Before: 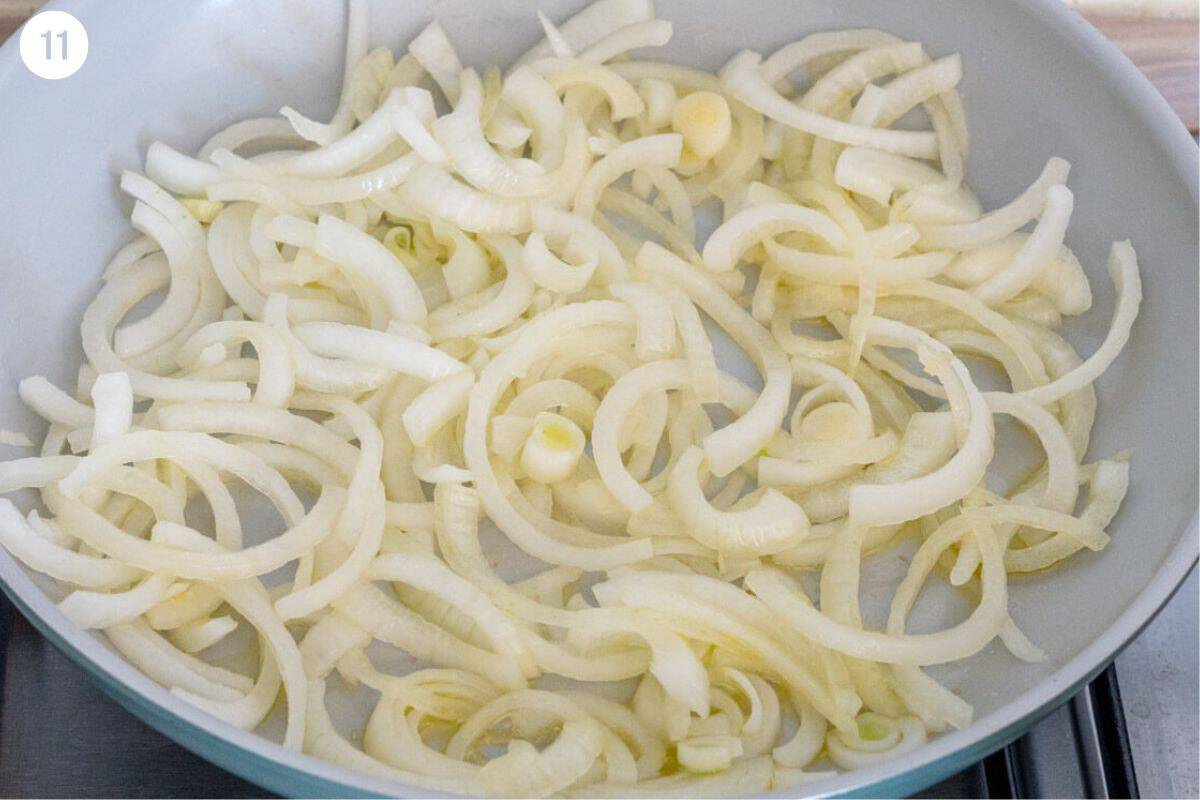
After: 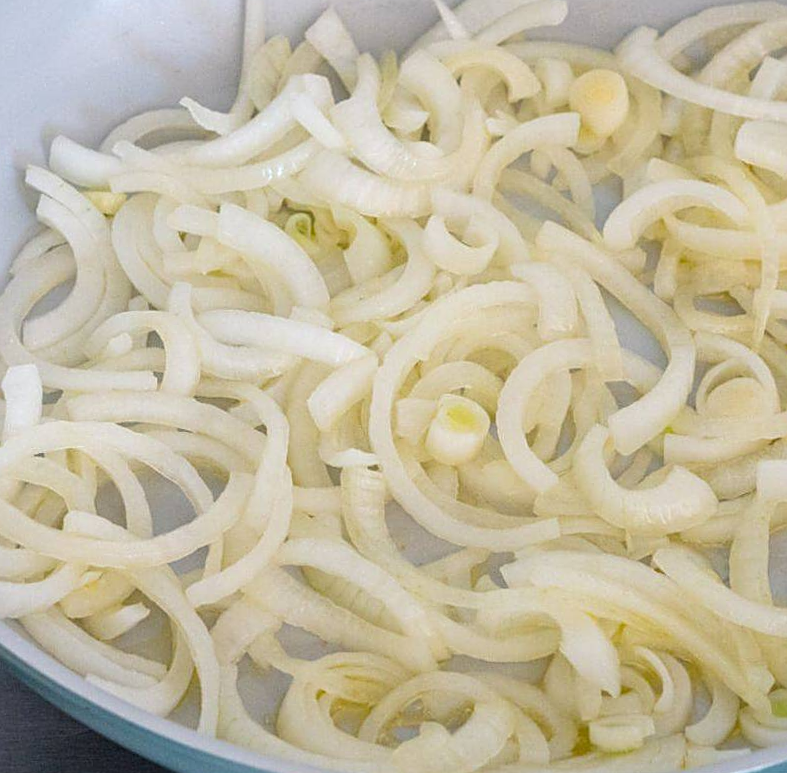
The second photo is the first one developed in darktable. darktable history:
rotate and perspective: rotation -1.32°, lens shift (horizontal) -0.031, crop left 0.015, crop right 0.985, crop top 0.047, crop bottom 0.982
crop and rotate: left 6.617%, right 26.717%
sharpen: on, module defaults
